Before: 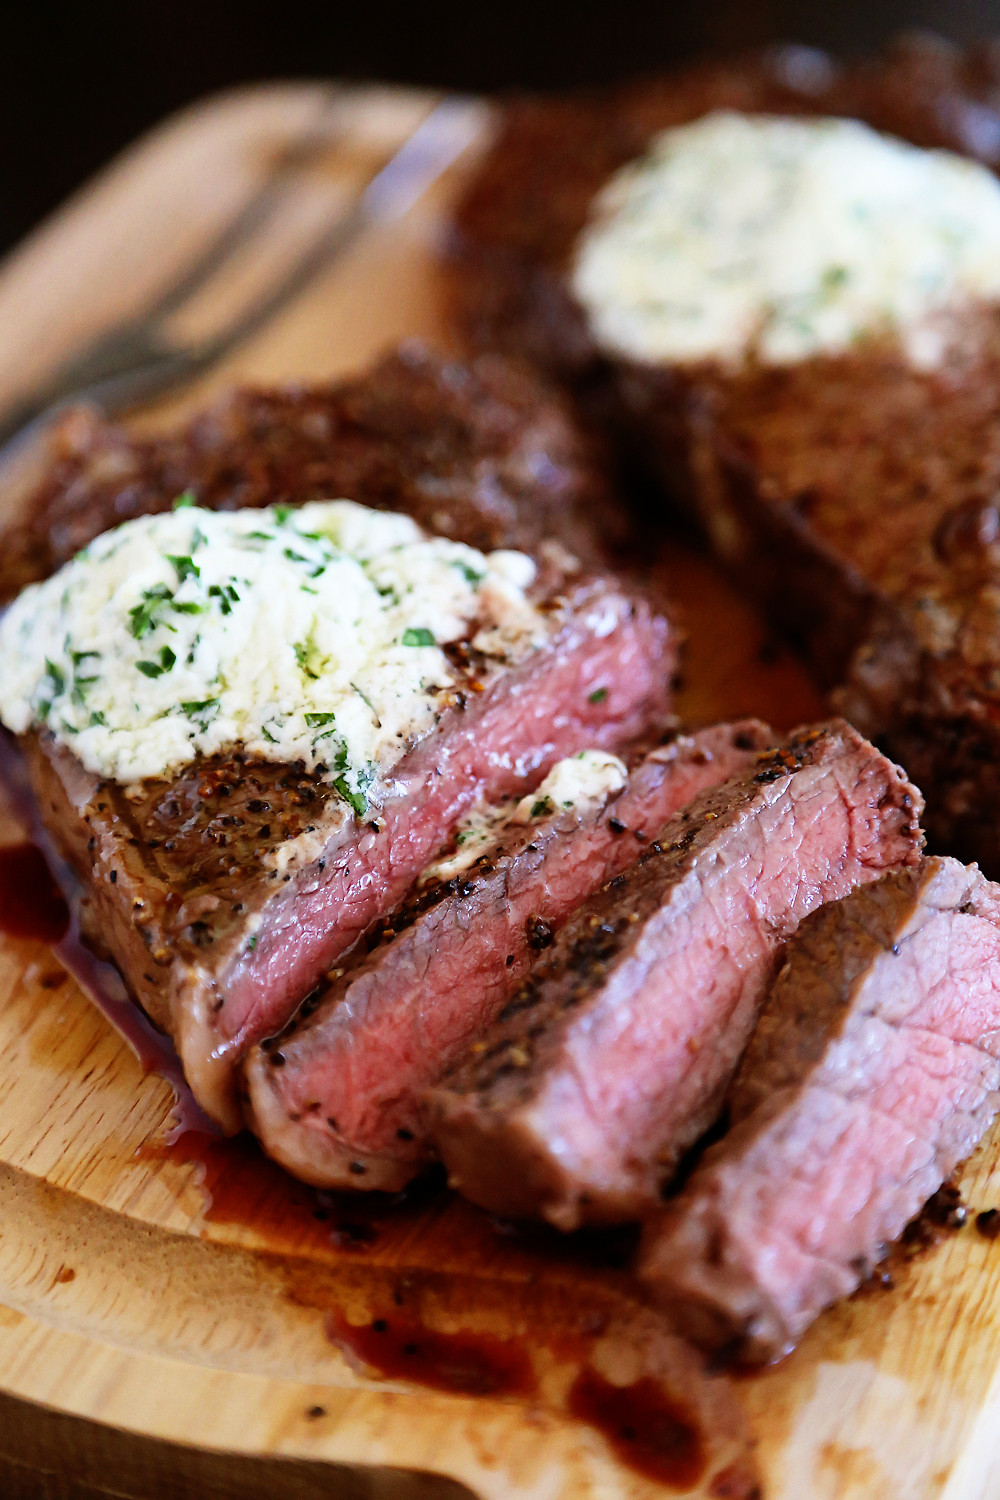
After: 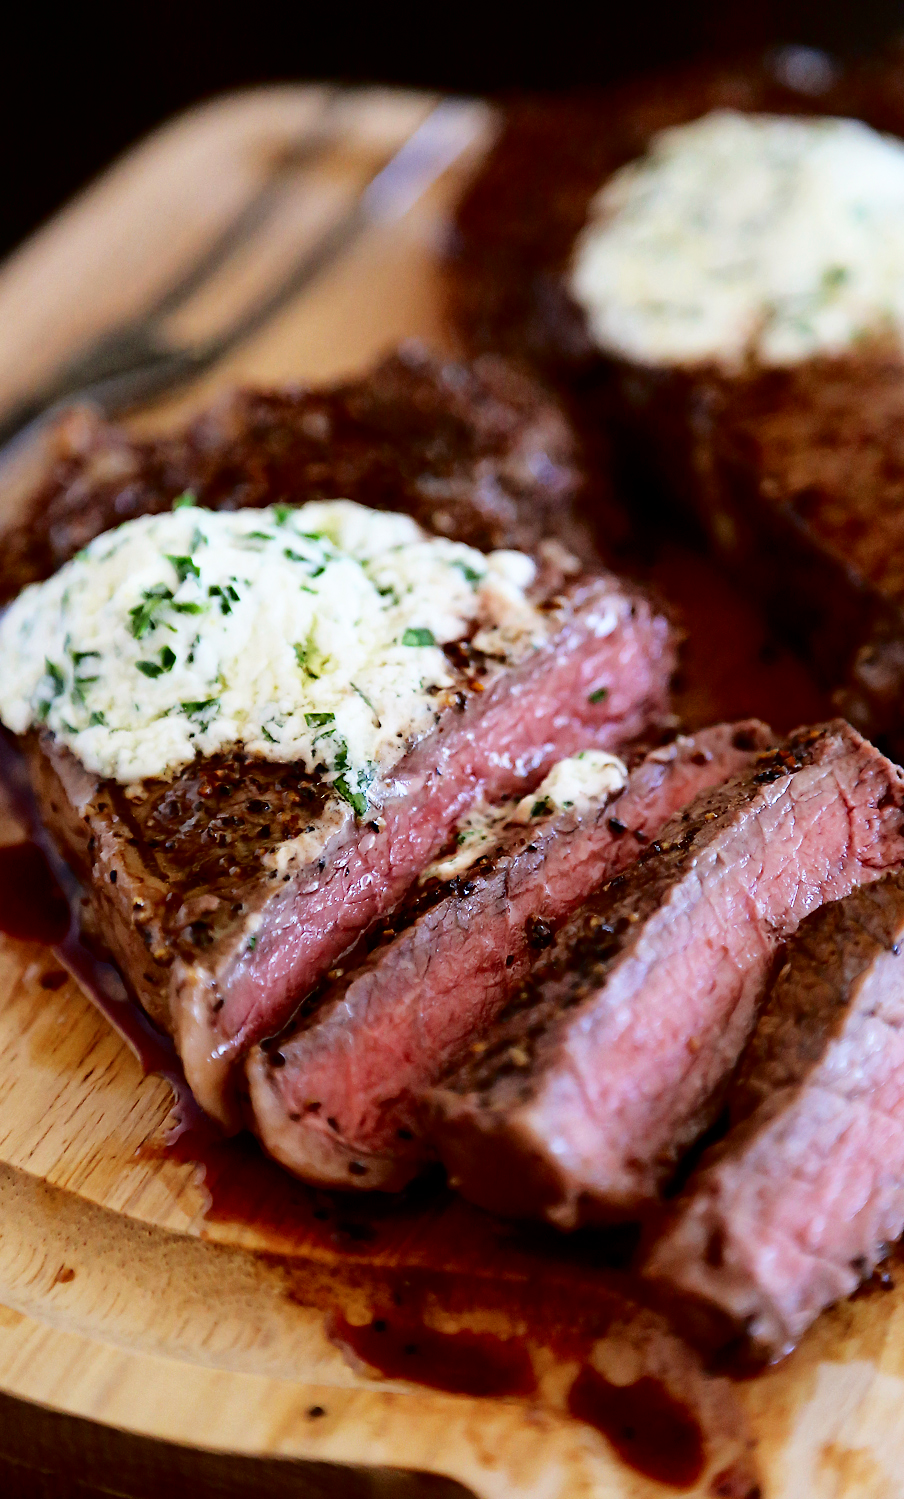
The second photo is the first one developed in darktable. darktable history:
fill light: exposure -2 EV, width 8.6
crop: right 9.509%, bottom 0.031%
